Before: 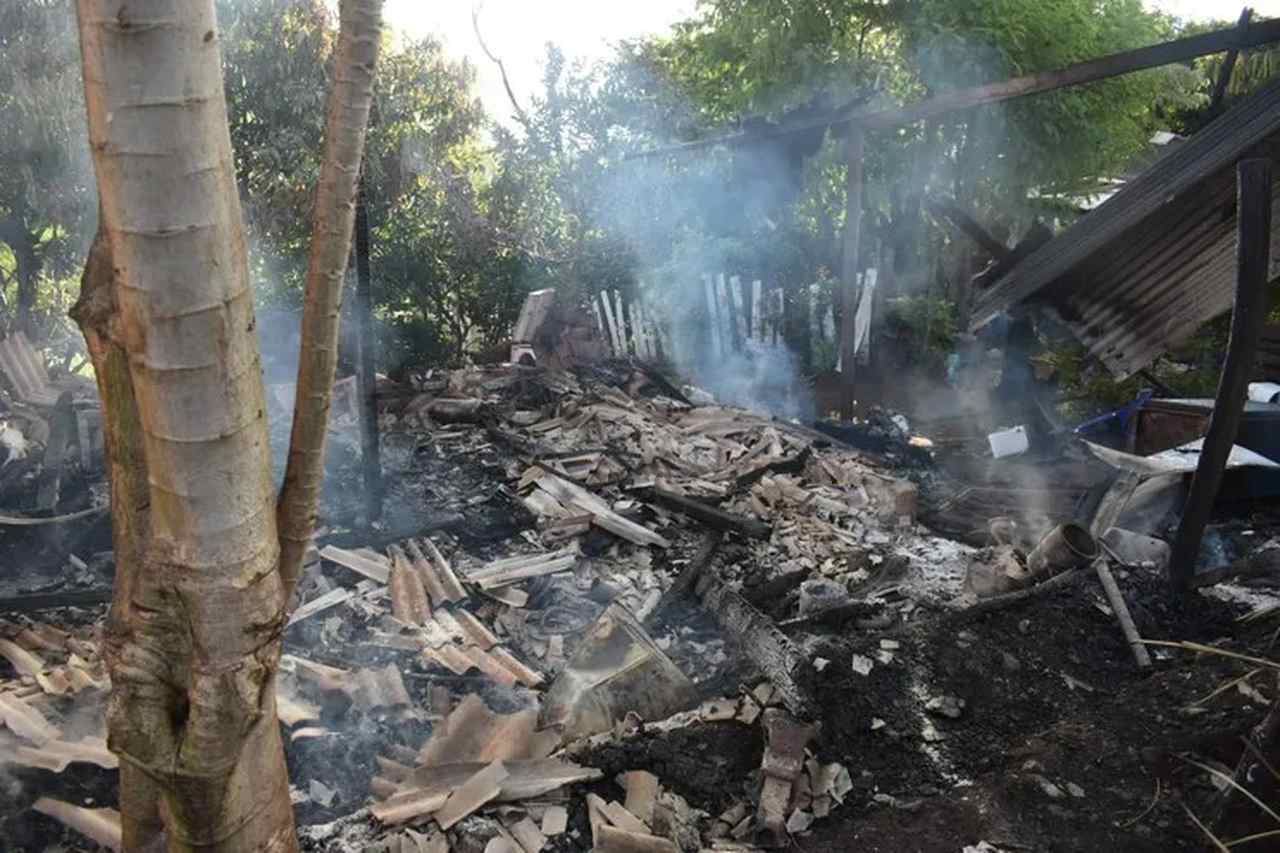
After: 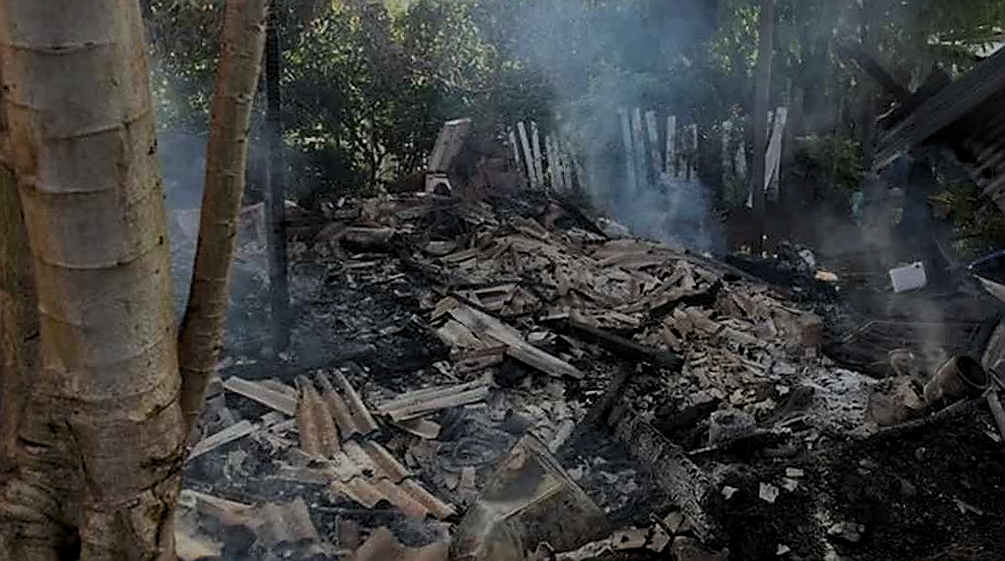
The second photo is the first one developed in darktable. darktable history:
crop: left 9.712%, top 16.928%, right 10.845%, bottom 12.332%
base curve: curves: ch0 [(0, 0) (0.262, 0.32) (0.722, 0.705) (1, 1)]
levels: levels [0.026, 0.507, 0.987]
haze removal: compatibility mode true, adaptive false
exposure: exposure -1.468 EV, compensate highlight preservation false
sharpen: radius 1.4, amount 1.25, threshold 0.7
rotate and perspective: rotation 0.679°, lens shift (horizontal) 0.136, crop left 0.009, crop right 0.991, crop top 0.078, crop bottom 0.95
